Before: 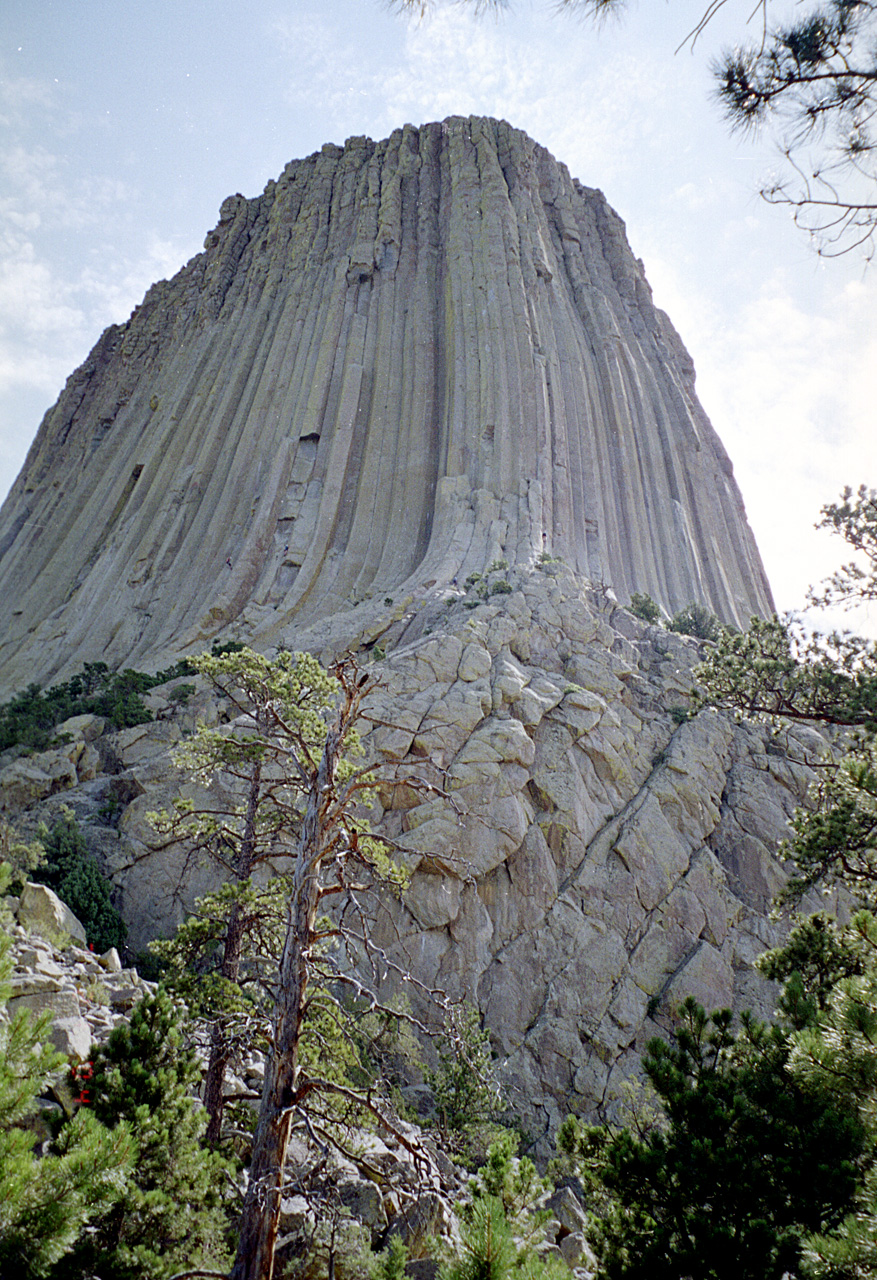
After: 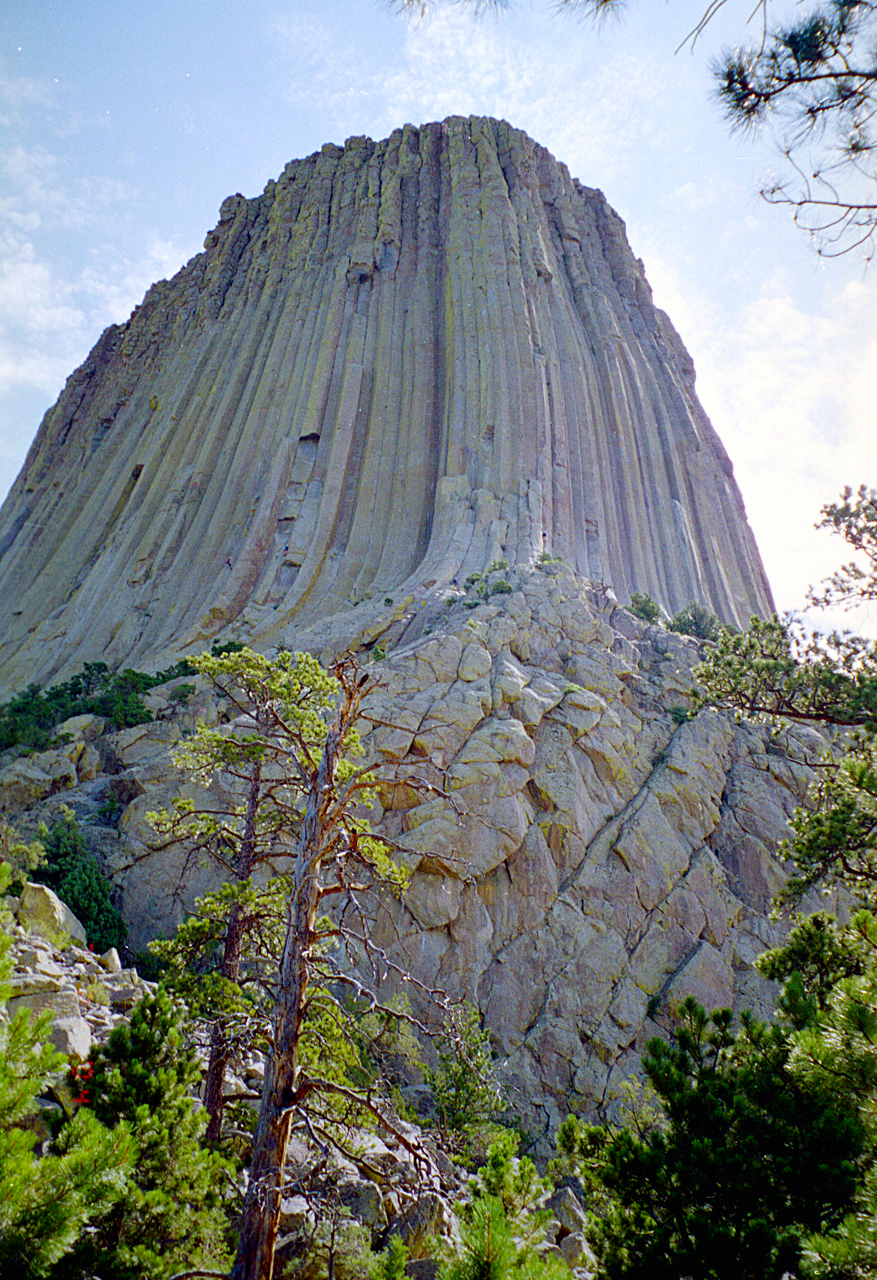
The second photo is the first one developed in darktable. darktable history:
contrast brightness saturation: contrast -0.012, brightness -0.012, saturation 0.039
velvia: strength 51.65%, mid-tones bias 0.511
